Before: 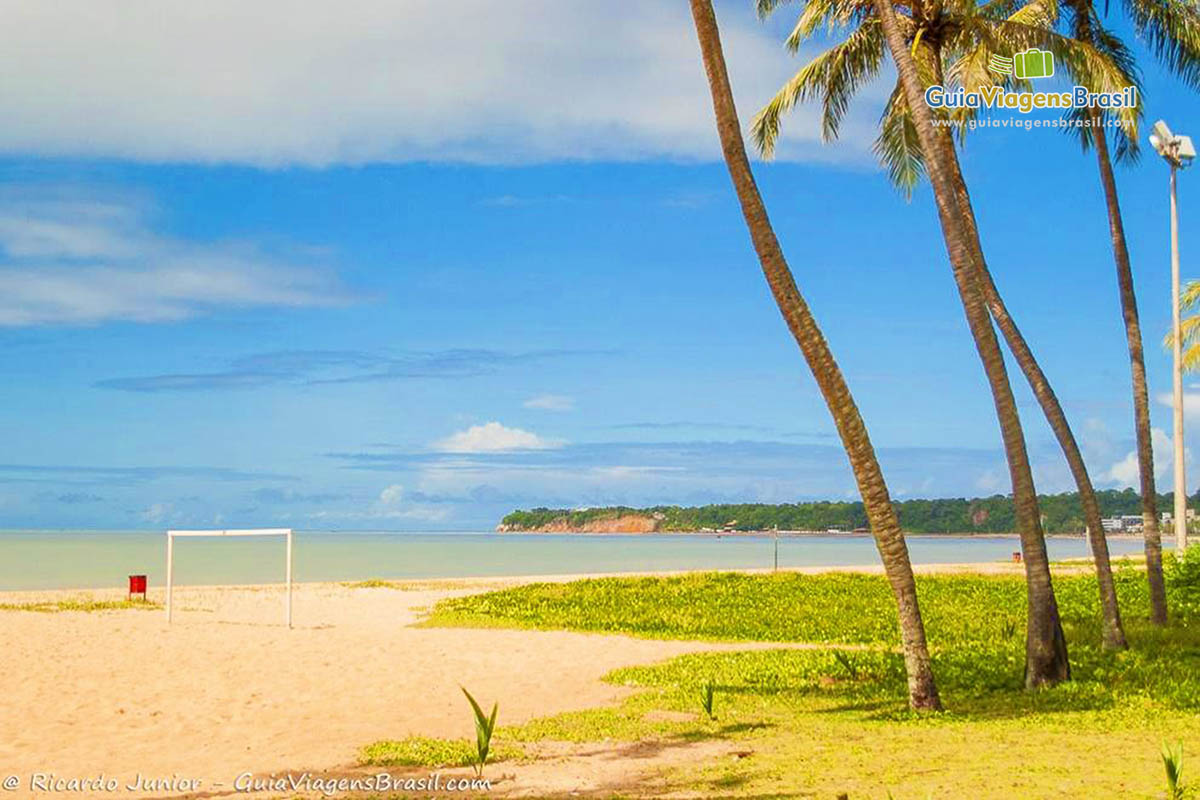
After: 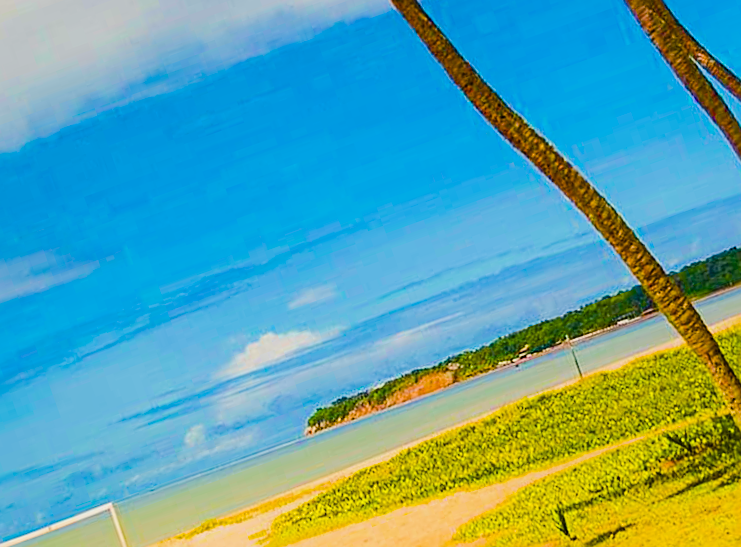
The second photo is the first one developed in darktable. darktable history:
crop and rotate: angle 19.68°, left 6.729%, right 3.826%, bottom 1.073%
tone equalizer: -8 EV 0.281 EV, -7 EV 0.406 EV, -6 EV 0.377 EV, -5 EV 0.266 EV, -3 EV -0.248 EV, -2 EV -0.412 EV, -1 EV -0.435 EV, +0 EV -0.227 EV
color balance rgb: highlights gain › chroma 2.243%, highlights gain › hue 74.89°, linear chroma grading › global chroma 25.439%, perceptual saturation grading › global saturation 35.068%, perceptual saturation grading › highlights -24.773%, perceptual saturation grading › shadows 50.041%, perceptual brilliance grading › highlights 20.473%, perceptual brilliance grading › mid-tones 19.336%, perceptual brilliance grading › shadows -20.755%, global vibrance 20%
filmic rgb: black relative exposure -7.65 EV, white relative exposure 4.56 EV, hardness 3.61
sharpen: on, module defaults
haze removal: adaptive false
